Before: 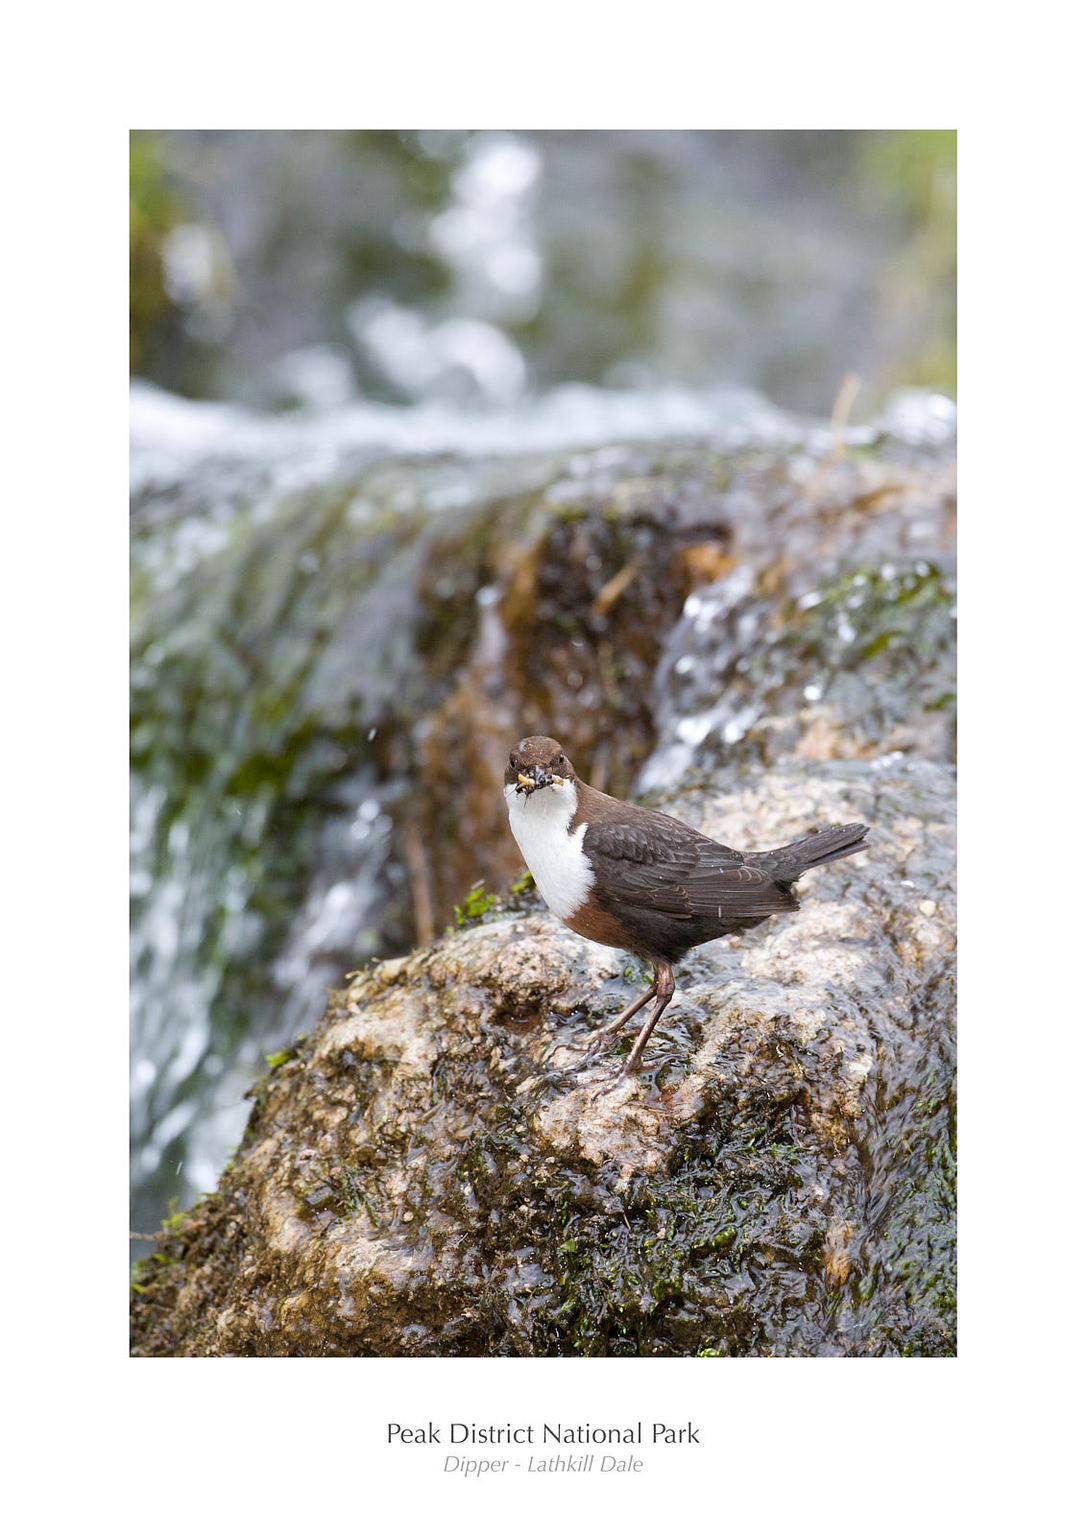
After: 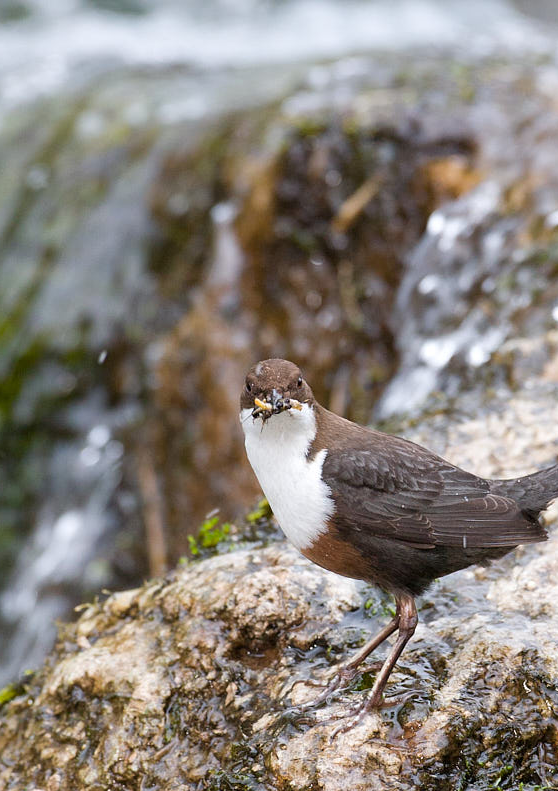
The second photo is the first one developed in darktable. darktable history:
crop: left 25.28%, top 25.51%, right 25.306%, bottom 25.04%
